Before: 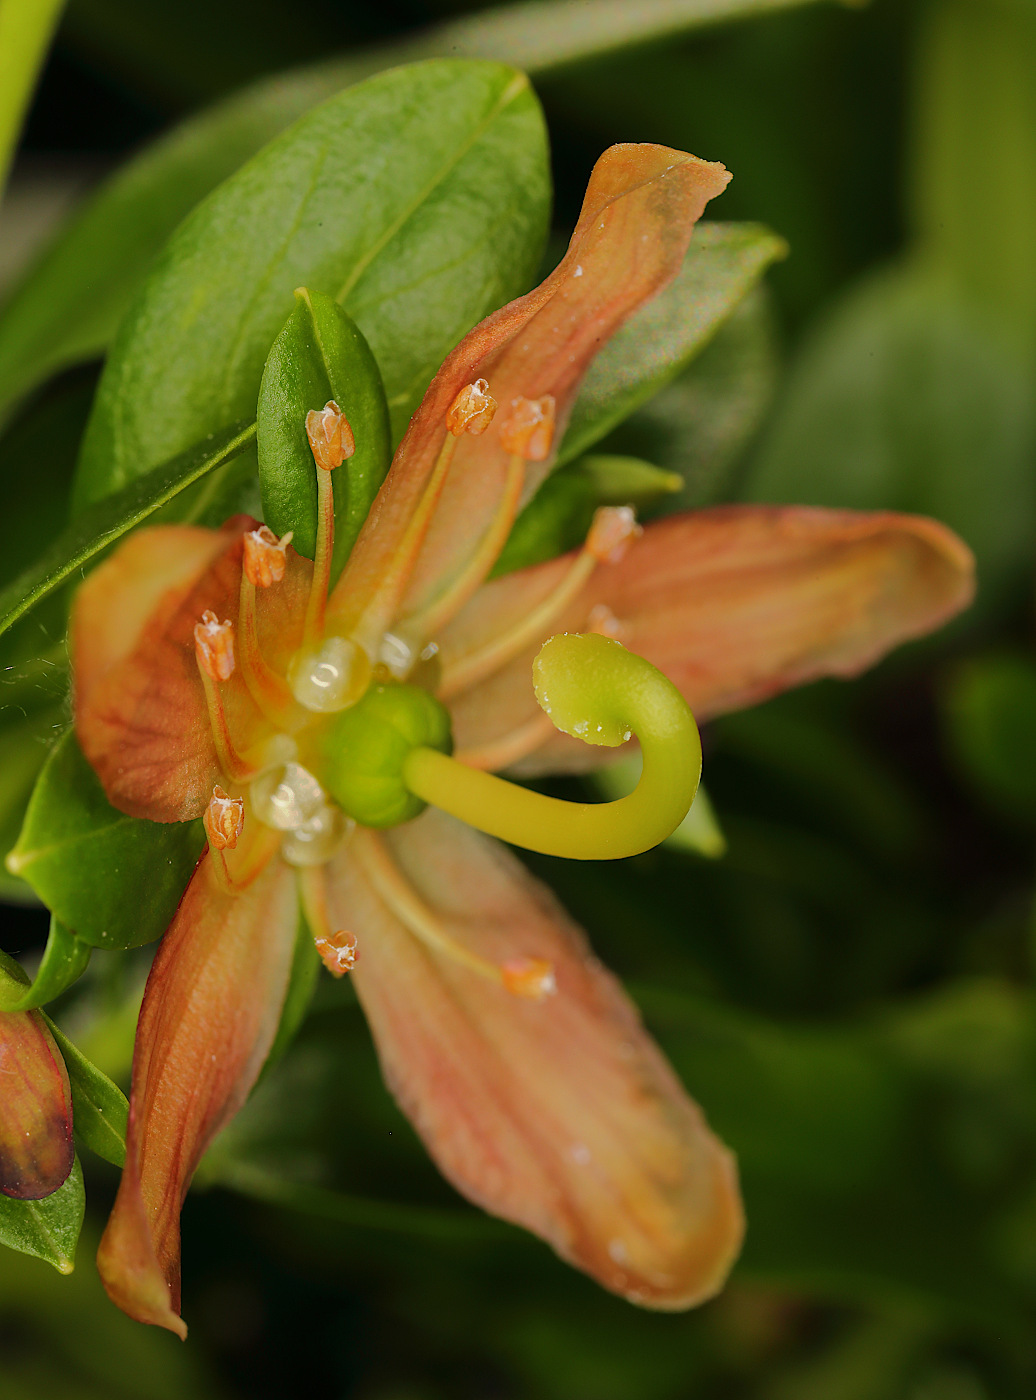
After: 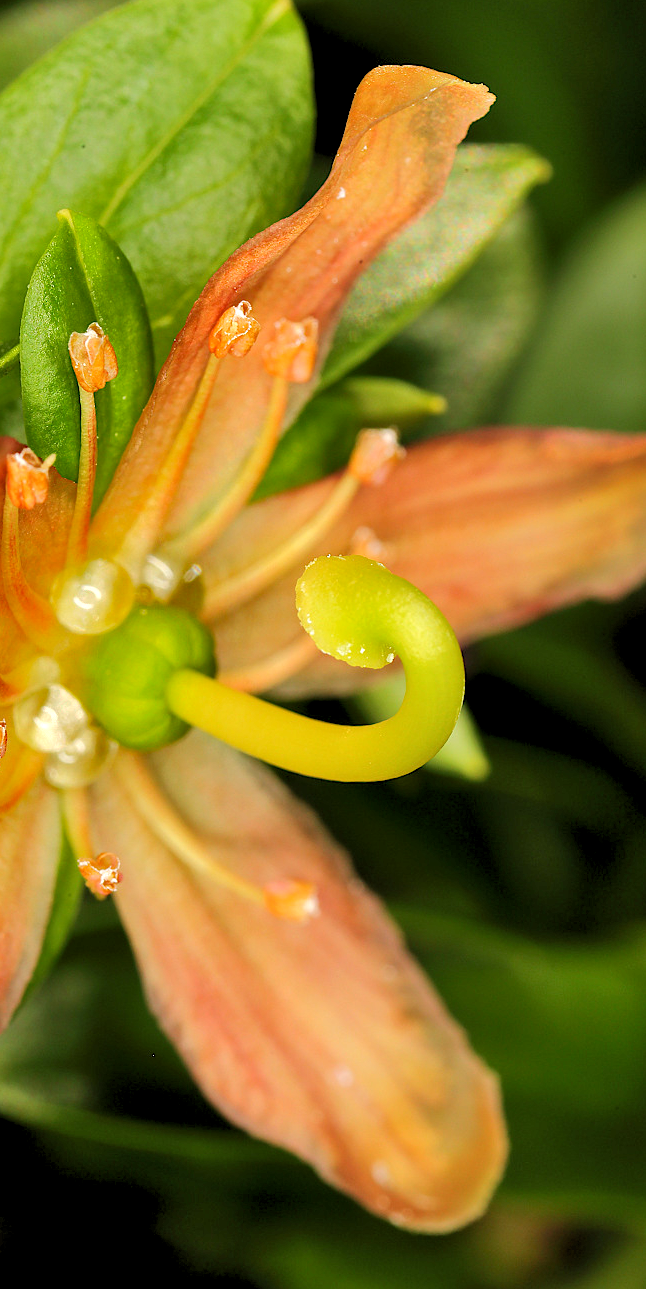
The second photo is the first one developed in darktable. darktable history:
crop and rotate: left 22.918%, top 5.629%, right 14.711%, bottom 2.247%
levels: levels [0.073, 0.497, 0.972]
shadows and highlights: shadows color adjustment 97.66%, soften with gaussian
exposure: black level correction 0.001, exposure 0.675 EV, compensate highlight preservation false
